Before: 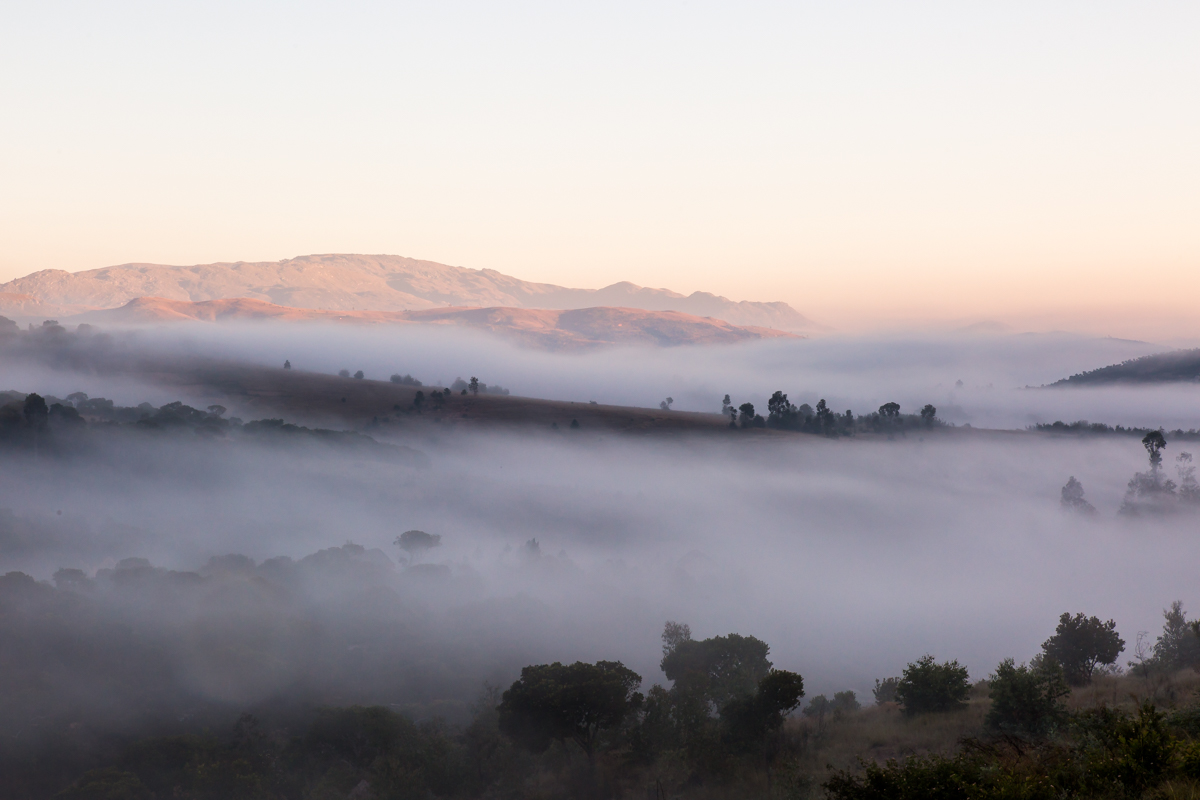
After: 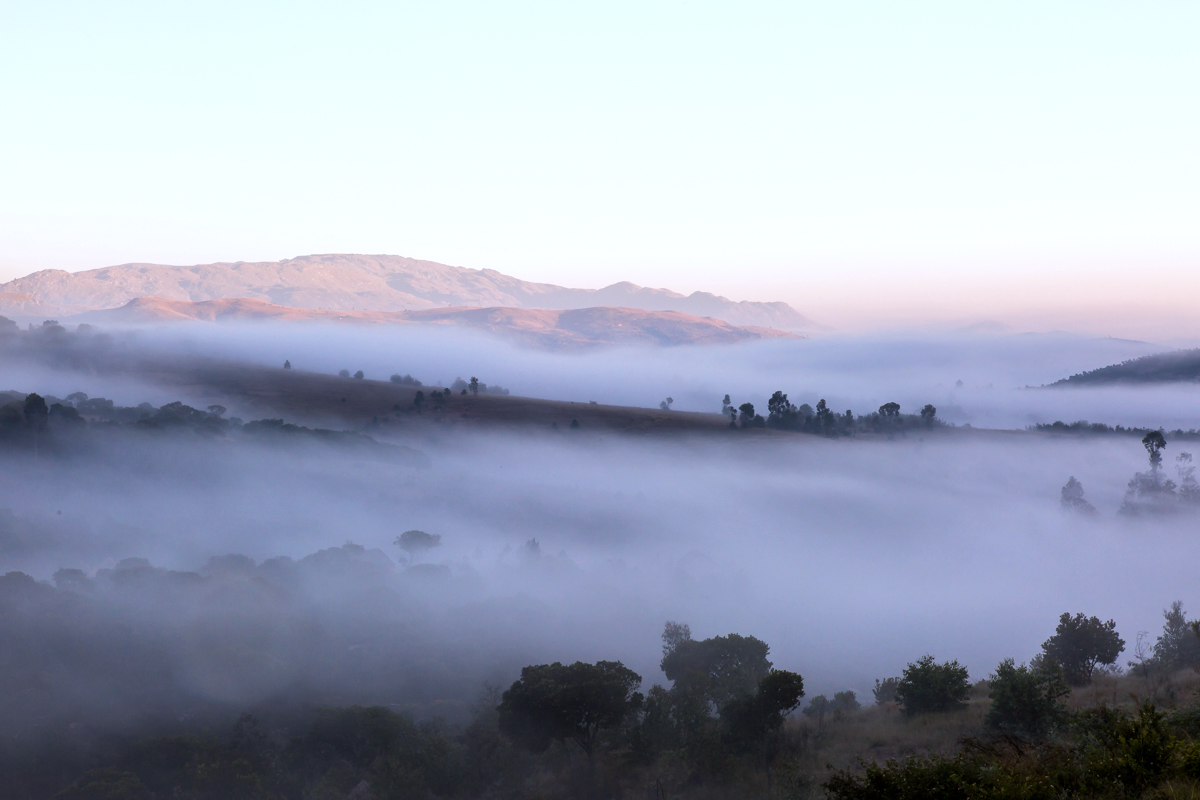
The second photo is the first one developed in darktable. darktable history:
exposure: exposure 0.2 EV, compensate highlight preservation false
white balance: red 0.926, green 1.003, blue 1.133
